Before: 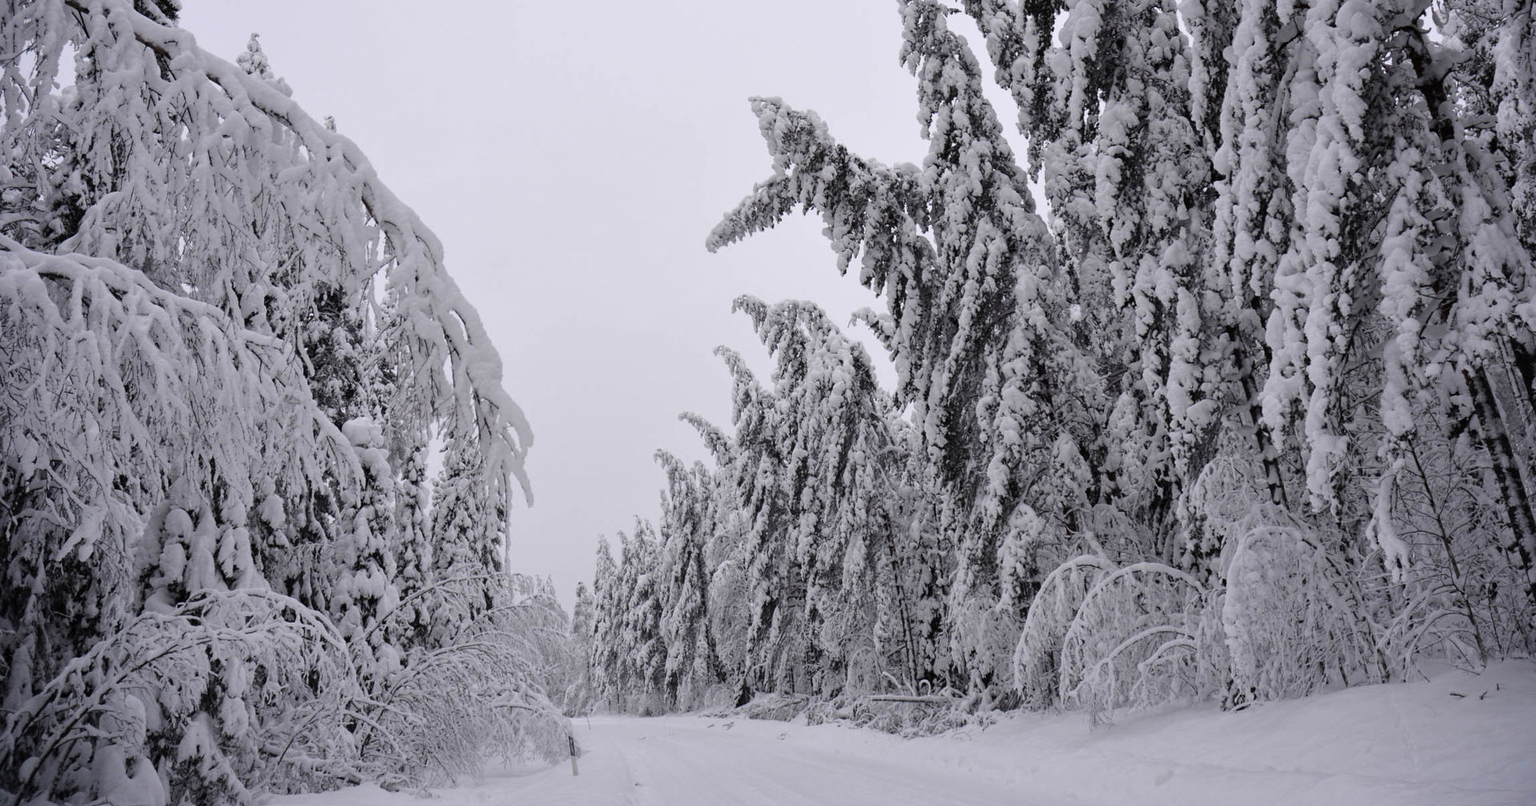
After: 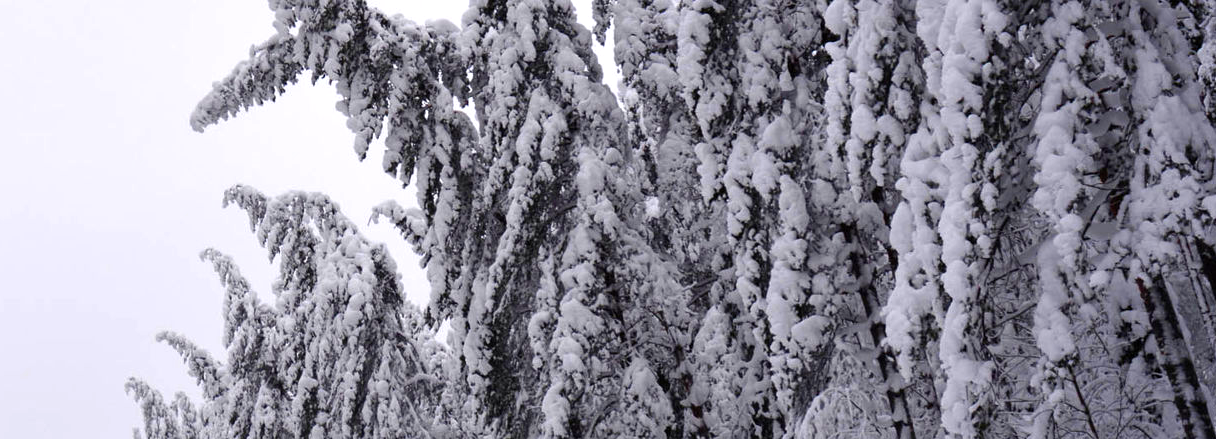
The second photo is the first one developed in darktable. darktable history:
crop: left 36.093%, top 18.338%, right 0.561%, bottom 38.038%
color balance rgb: perceptual saturation grading › global saturation 20%, perceptual saturation grading › highlights -25.715%, perceptual saturation grading › shadows 49.858%, perceptual brilliance grading › global brilliance 1.942%, perceptual brilliance grading › highlights 7.96%, perceptual brilliance grading › shadows -3.767%, global vibrance 25.467%
color zones: curves: ch0 [(0.009, 0.528) (0.136, 0.6) (0.255, 0.586) (0.39, 0.528) (0.522, 0.584) (0.686, 0.736) (0.849, 0.561)]; ch1 [(0.045, 0.781) (0.14, 0.416) (0.257, 0.695) (0.442, 0.032) (0.738, 0.338) (0.818, 0.632) (0.891, 0.741) (1, 0.704)]; ch2 [(0, 0.667) (0.141, 0.52) (0.26, 0.37) (0.474, 0.432) (0.743, 0.286)], mix -64.49%
